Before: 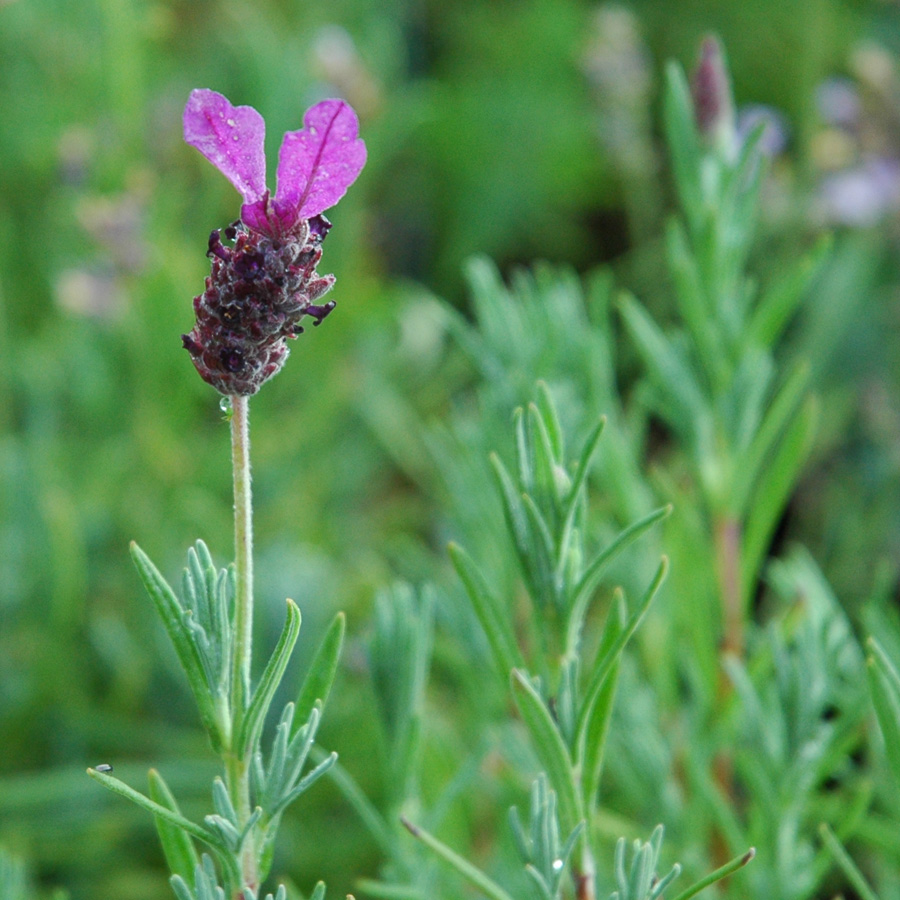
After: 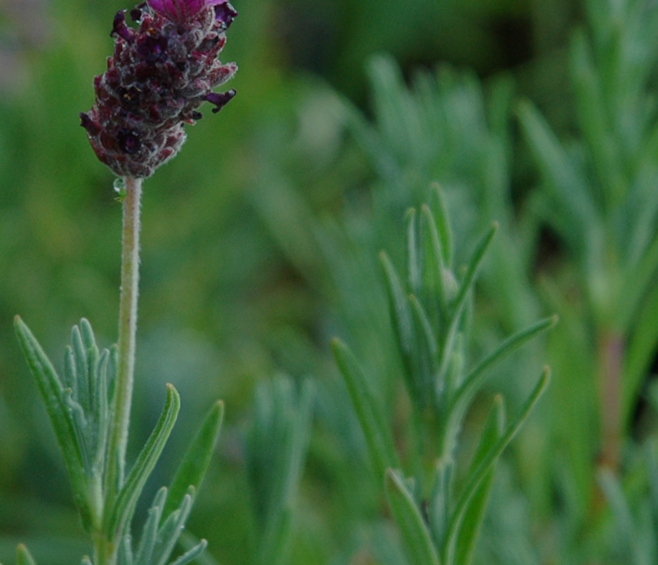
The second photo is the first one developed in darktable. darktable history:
exposure: black level correction 0, exposure -0.806 EV, compensate exposure bias true, compensate highlight preservation false
crop and rotate: angle -3.89°, left 9.811%, top 20.895%, right 12.196%, bottom 12.118%
